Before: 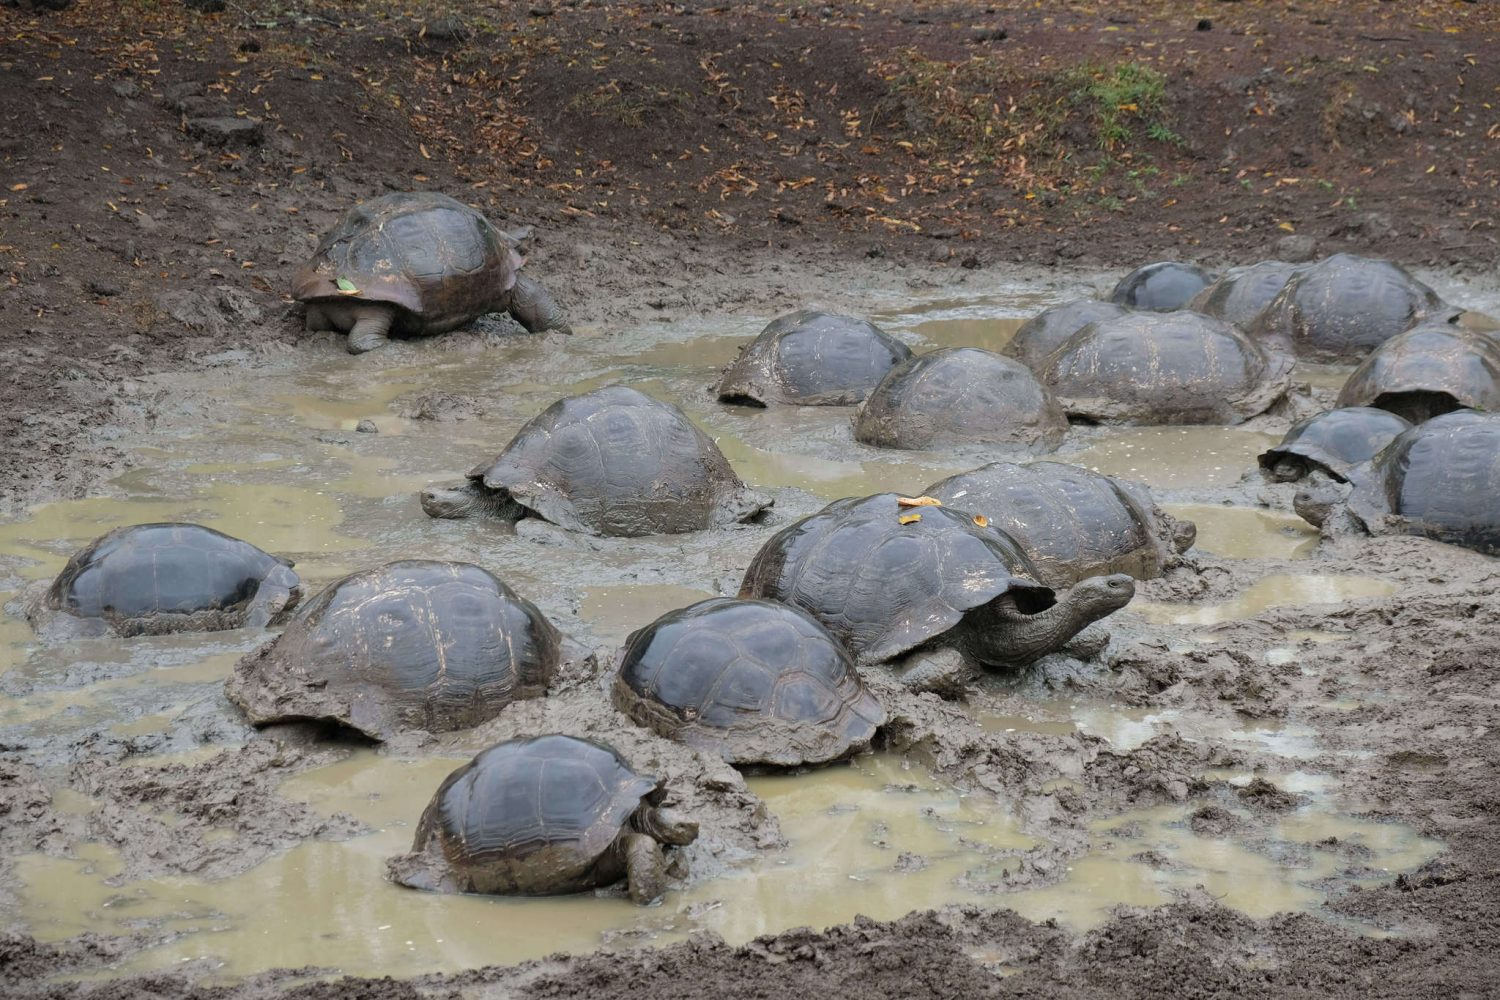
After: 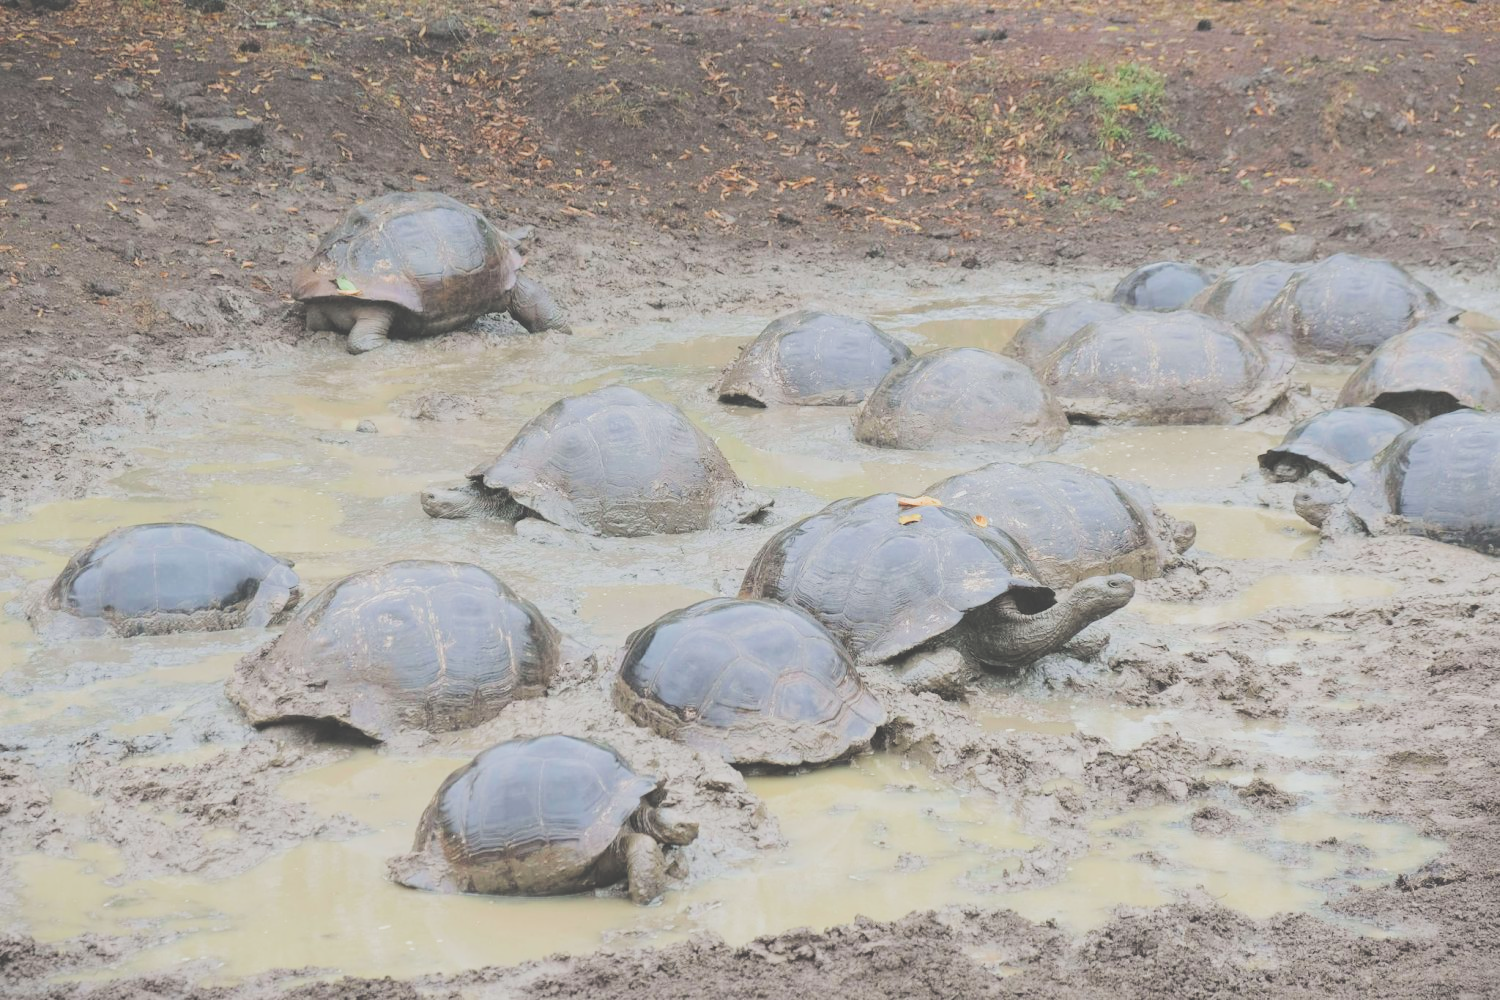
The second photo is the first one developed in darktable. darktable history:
filmic rgb: black relative exposure -6.88 EV, white relative exposure 5.94 EV, hardness 2.68, color science v5 (2021), iterations of high-quality reconstruction 0, contrast in shadows safe, contrast in highlights safe
exposure: black level correction -0.023, exposure 1.393 EV, compensate exposure bias true, compensate highlight preservation false
